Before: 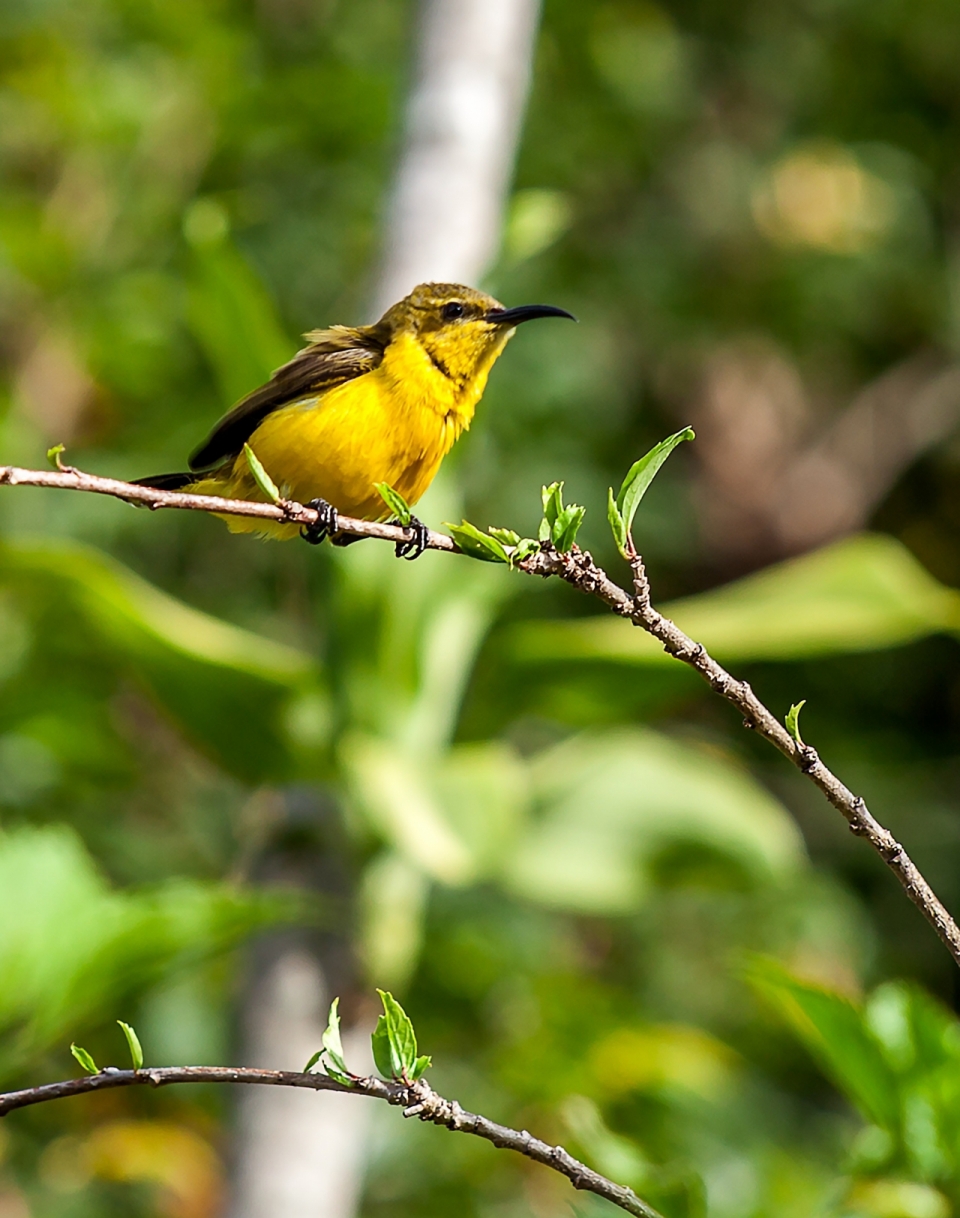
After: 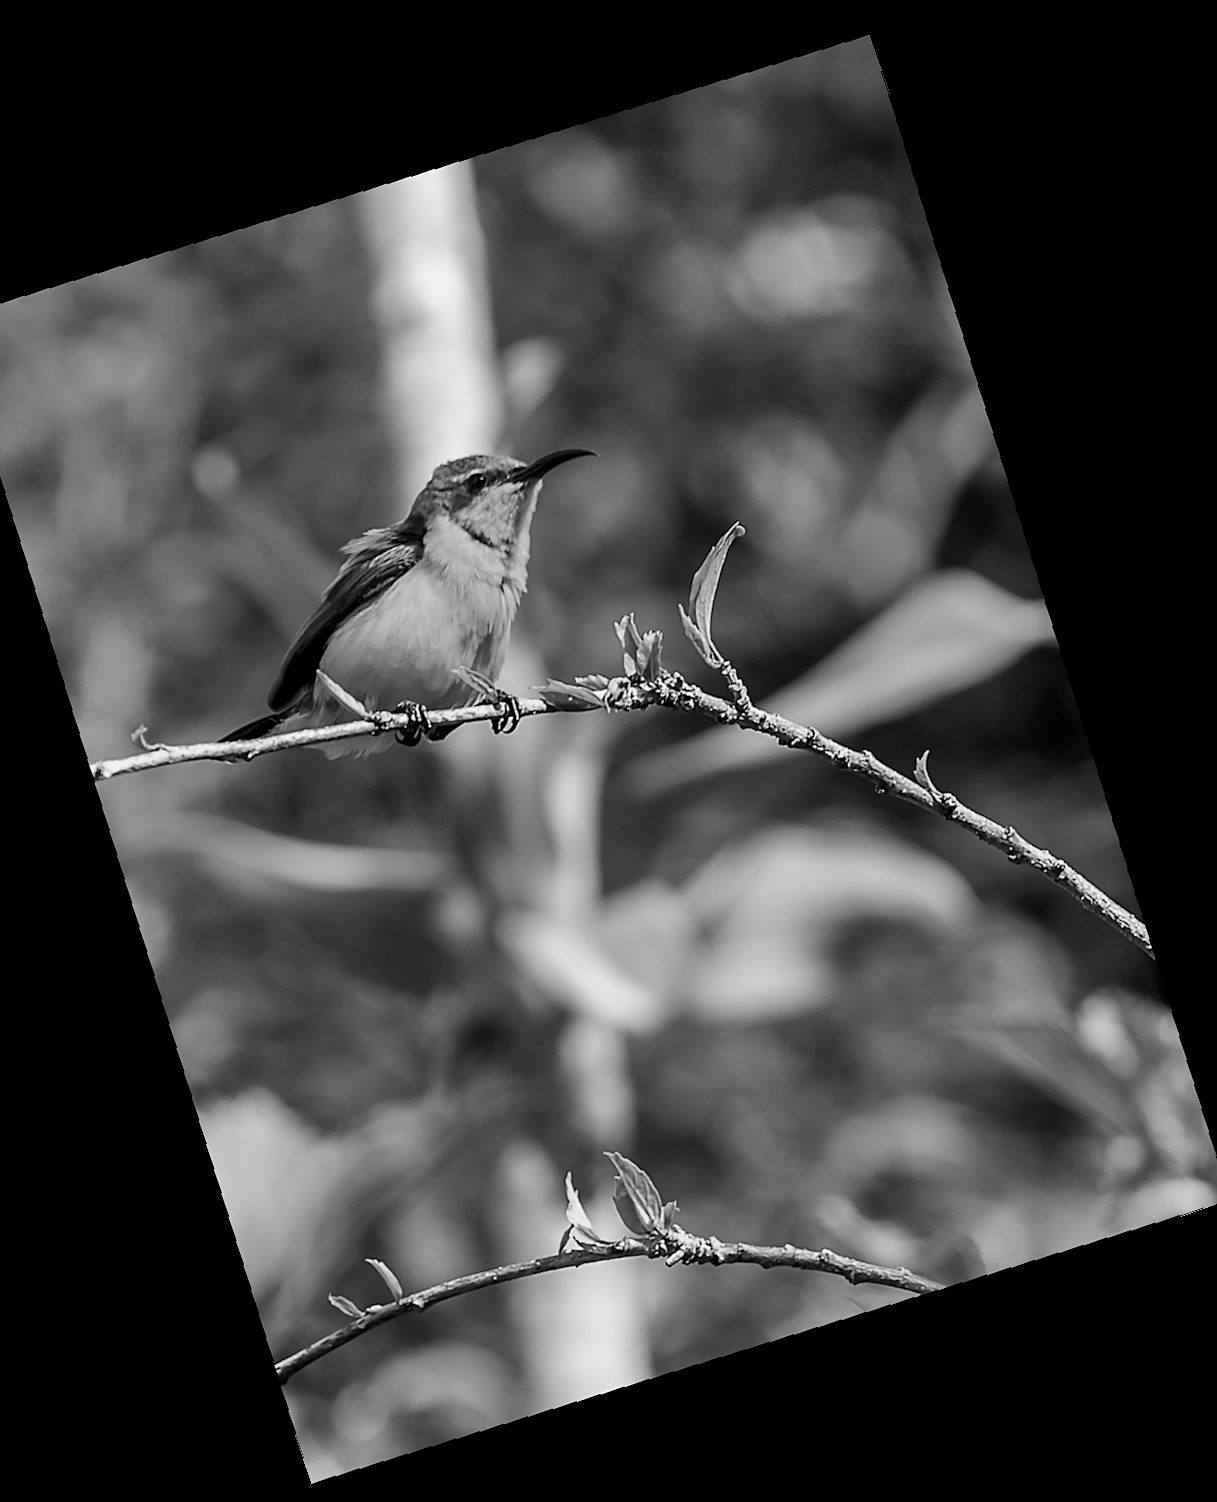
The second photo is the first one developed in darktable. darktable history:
crop and rotate: angle 19.43°, left 6.812%, right 4.125%, bottom 1.087%
color correction: saturation 0.99
color calibration: output gray [0.18, 0.41, 0.41, 0], gray › normalize channels true, illuminant same as pipeline (D50), adaptation XYZ, x 0.346, y 0.359, gamut compression 0
rotate and perspective: rotation 2.27°, automatic cropping off
shadows and highlights: shadows 43.71, white point adjustment -1.46, soften with gaussian
sharpen: radius 1.559, amount 0.373, threshold 1.271
monochrome: on, module defaults
